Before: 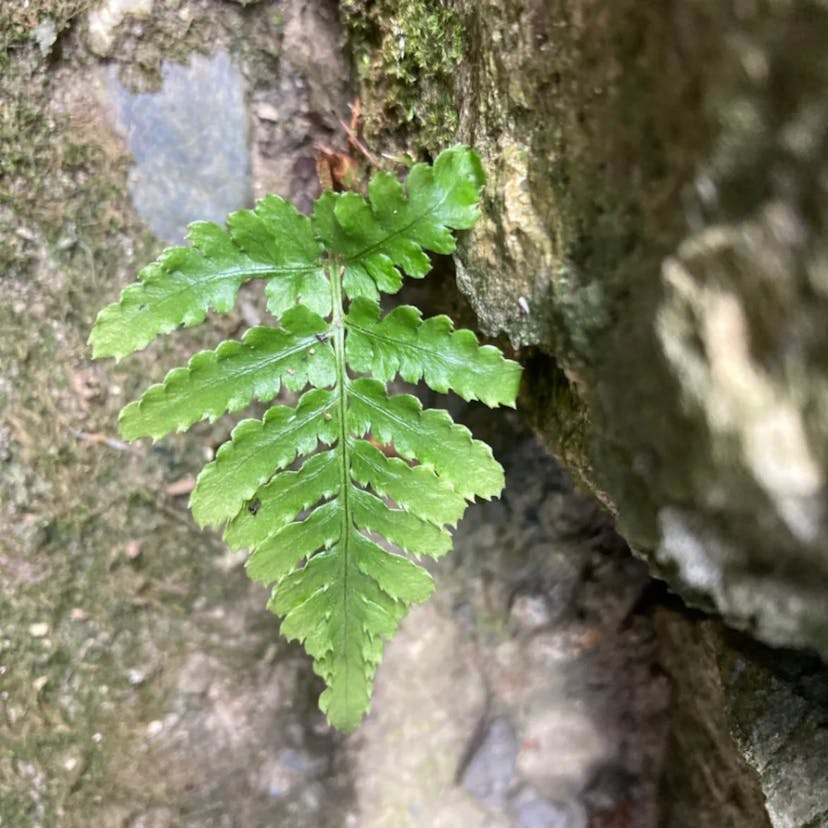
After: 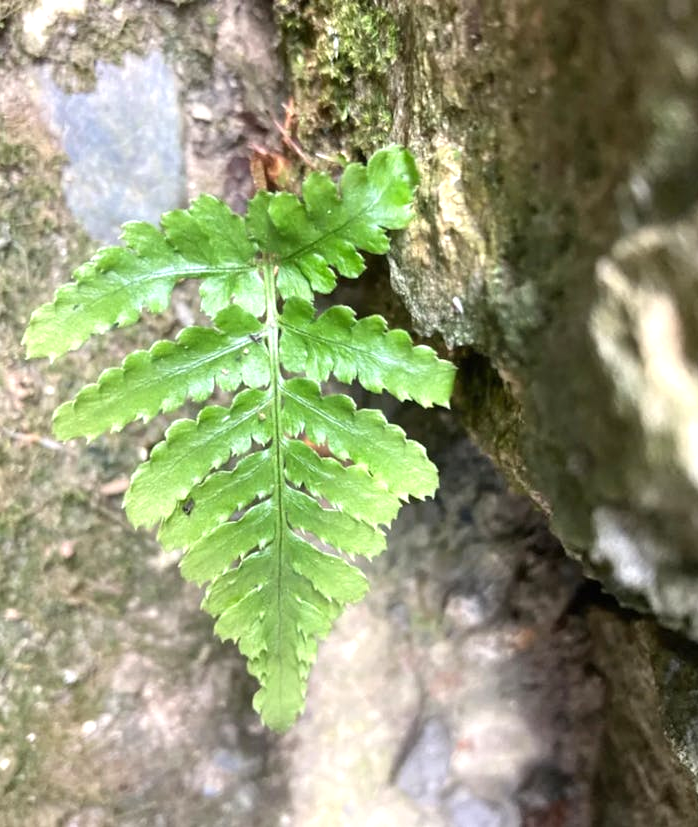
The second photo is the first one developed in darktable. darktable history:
crop: left 8.086%, right 7.533%
exposure: black level correction 0, exposure 0.5 EV, compensate highlight preservation false
